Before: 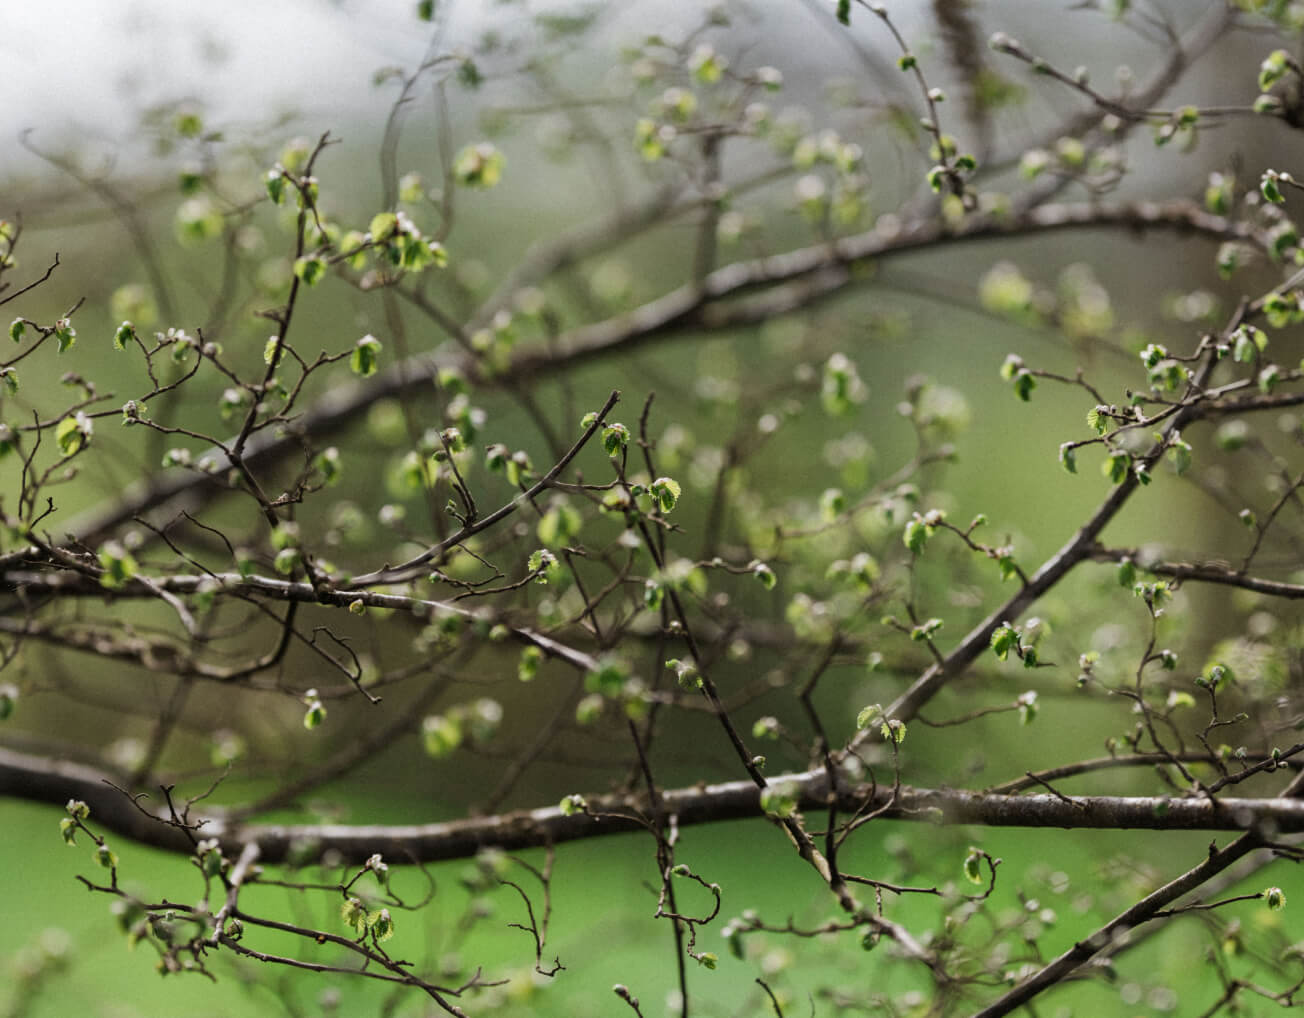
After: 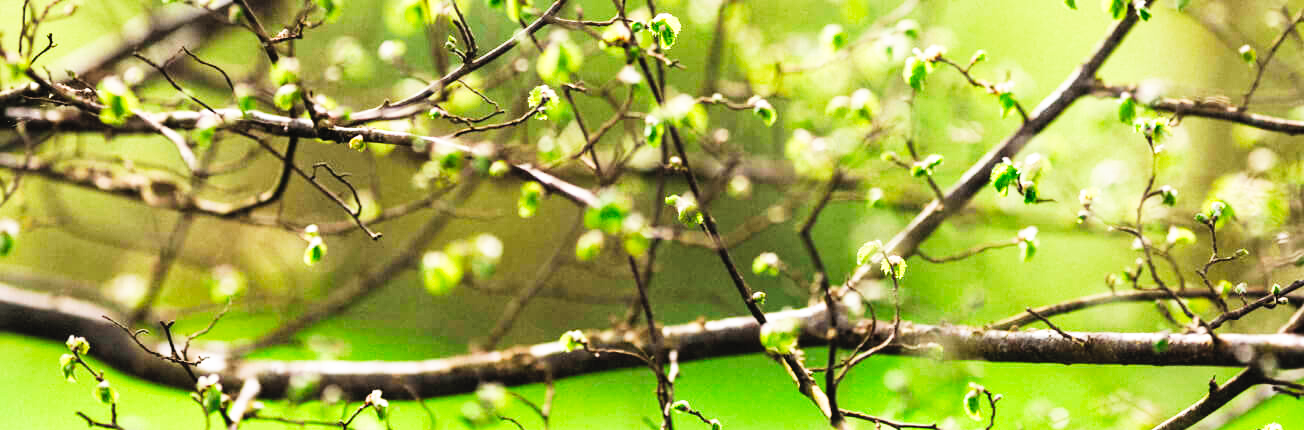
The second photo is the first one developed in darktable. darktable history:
crop: top 45.651%, bottom 12.104%
contrast brightness saturation: contrast 0.065, brightness 0.173, saturation 0.397
exposure: exposure 0.371 EV, compensate highlight preservation false
base curve: curves: ch0 [(0, 0) (0.007, 0.004) (0.027, 0.03) (0.046, 0.07) (0.207, 0.54) (0.442, 0.872) (0.673, 0.972) (1, 1)], preserve colors none
